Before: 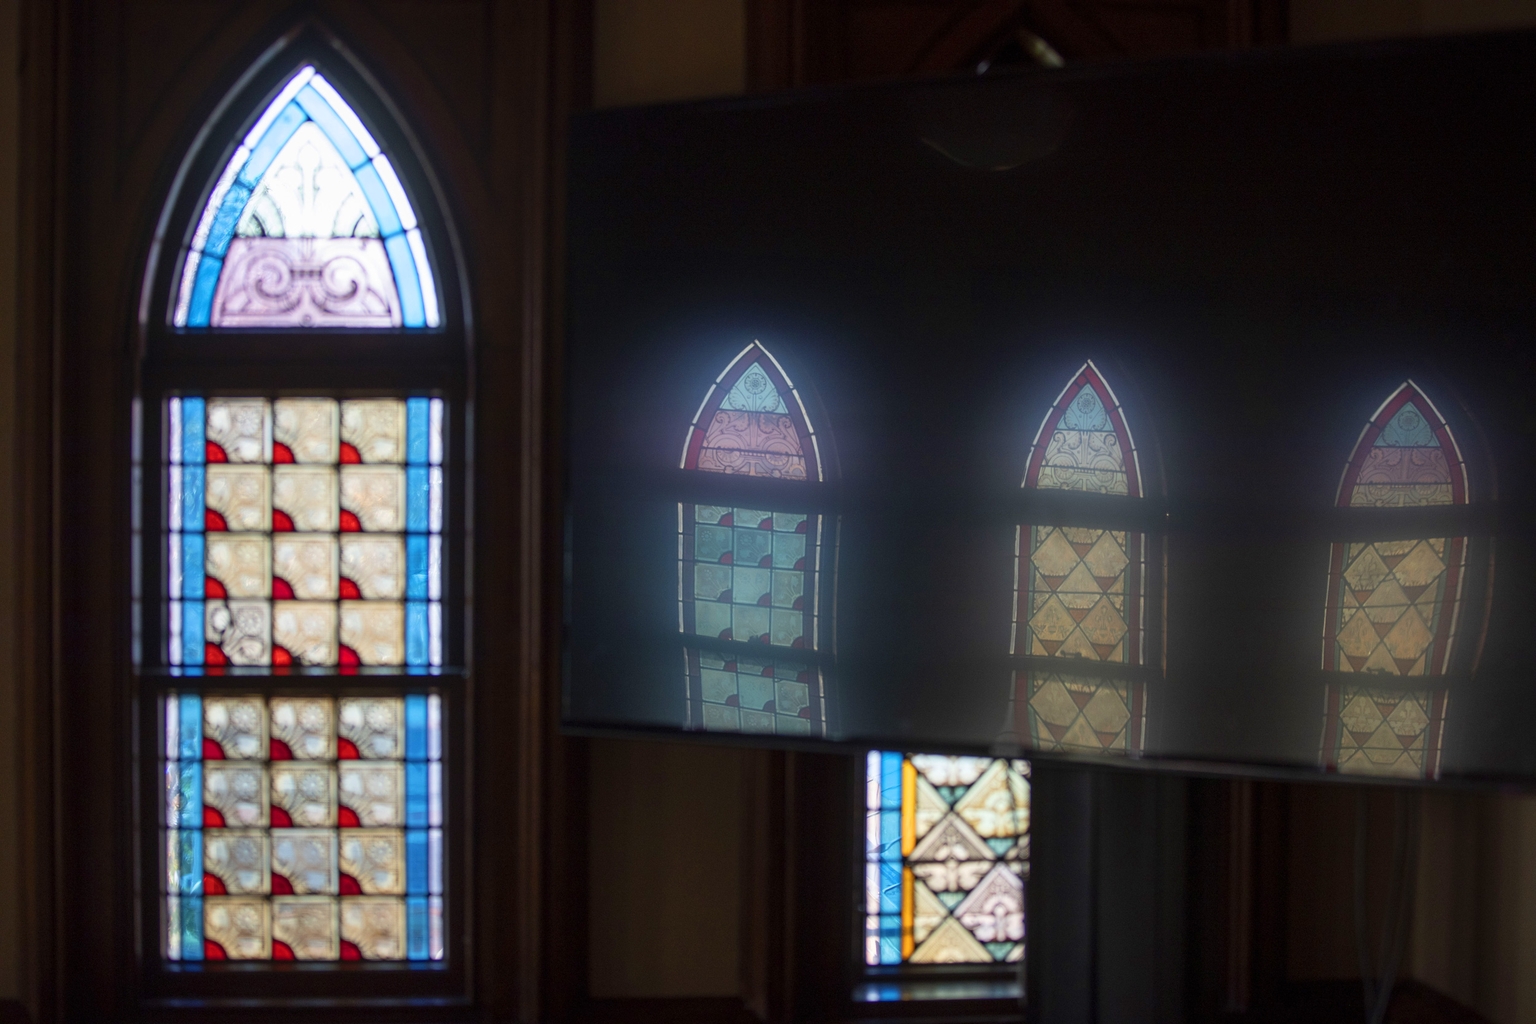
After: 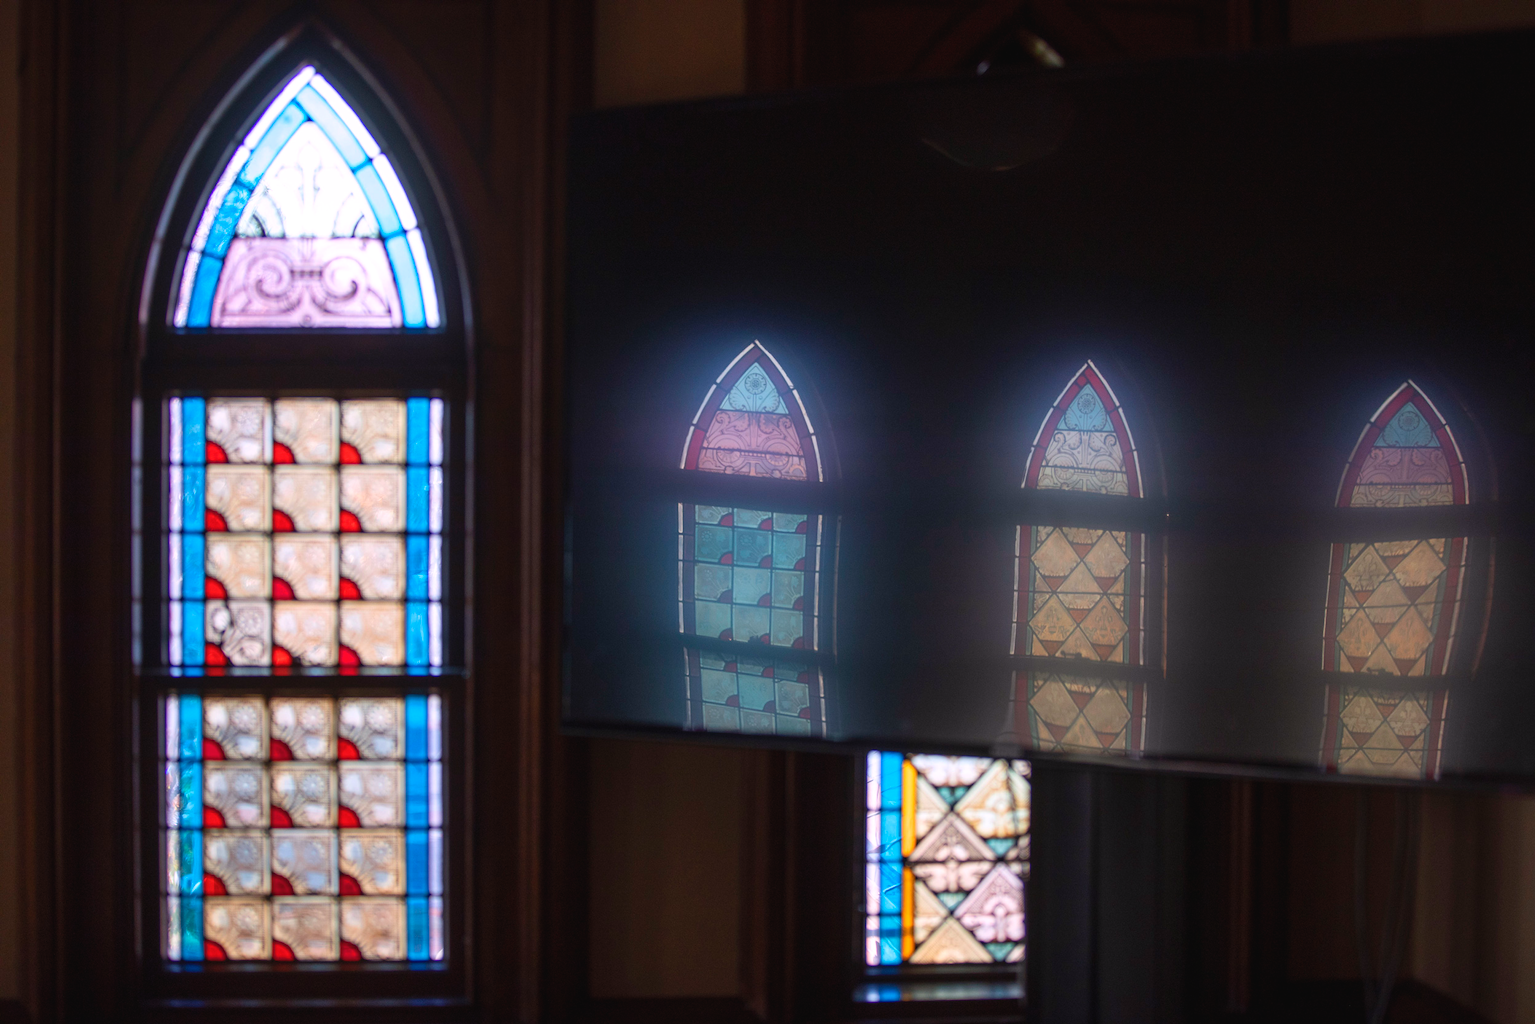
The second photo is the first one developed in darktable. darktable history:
white balance: red 1.05, blue 1.072
exposure: black level correction -0.003, exposure 0.04 EV, compensate highlight preservation false
